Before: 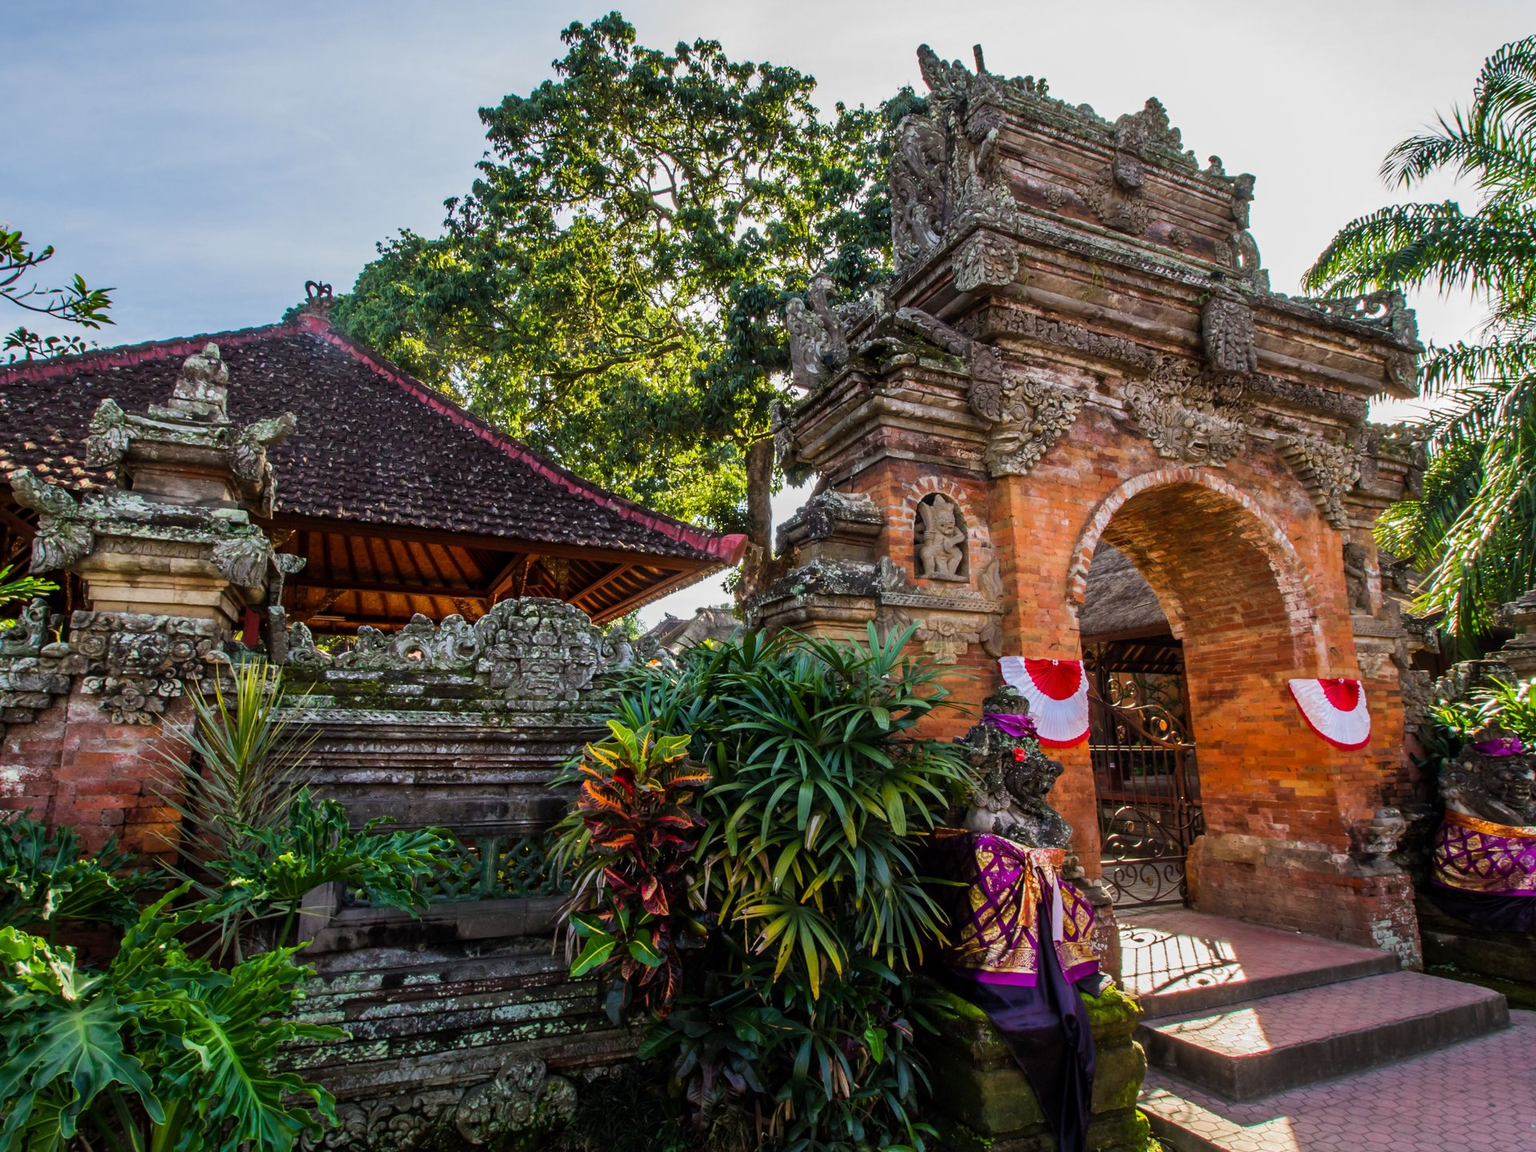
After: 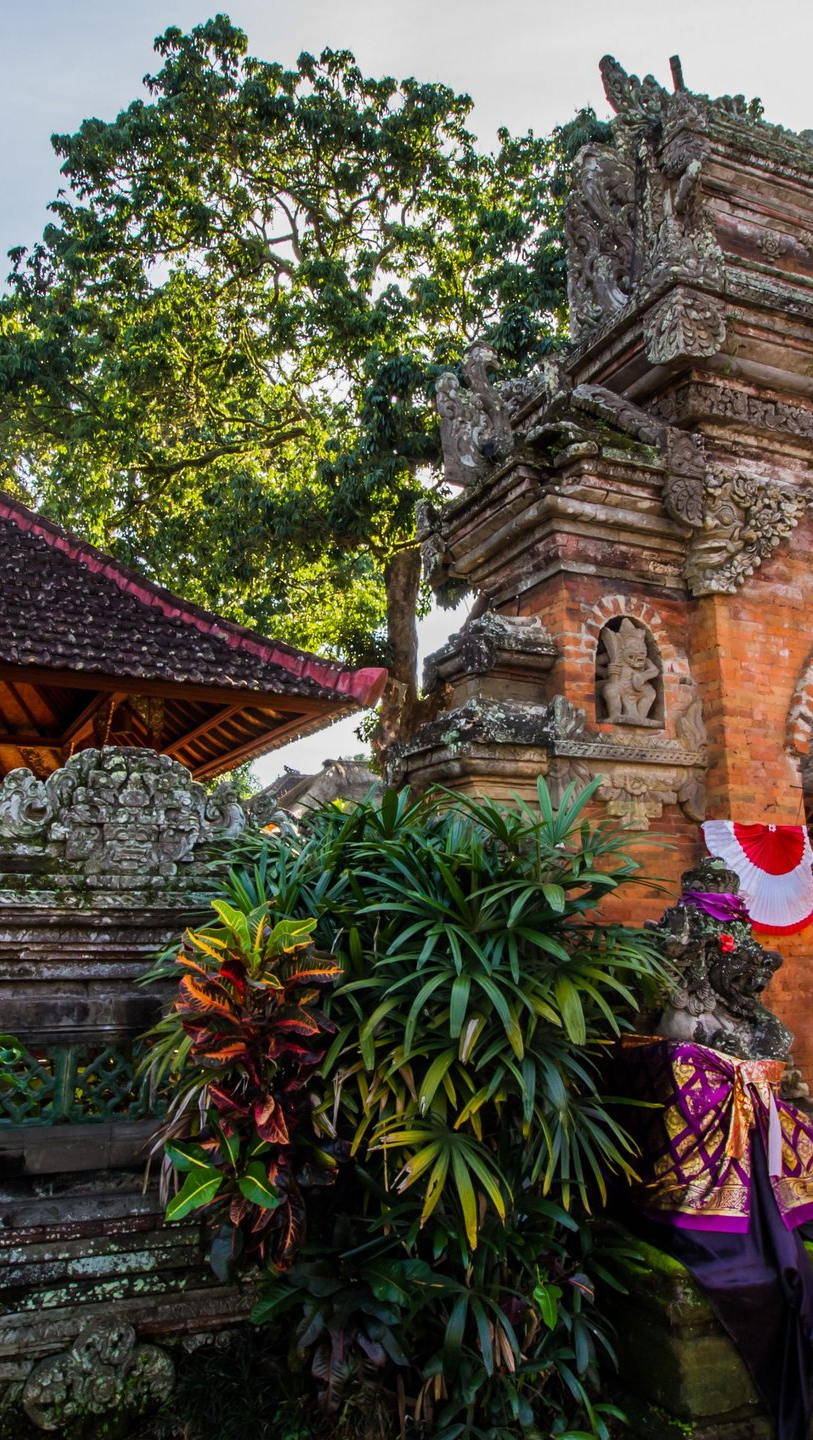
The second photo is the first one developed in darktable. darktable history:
crop: left 28.501%, right 29.146%
